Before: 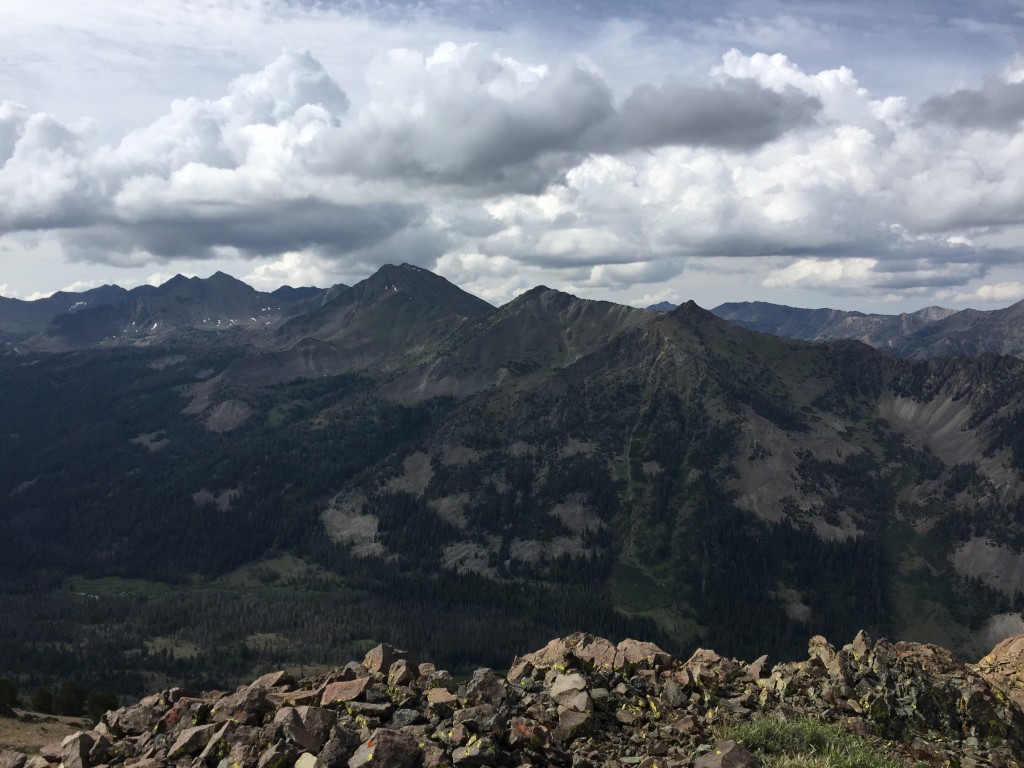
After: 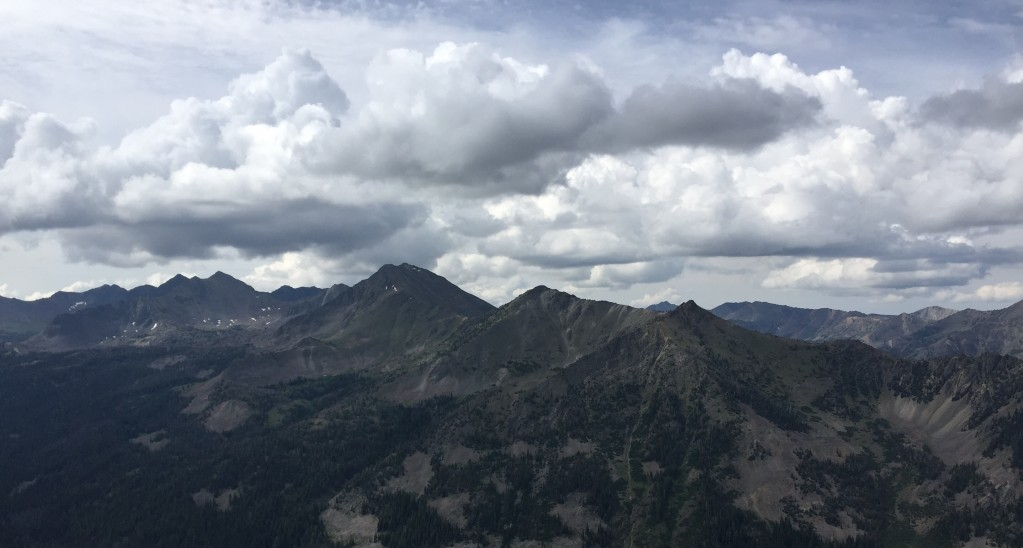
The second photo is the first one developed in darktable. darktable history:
tone equalizer: on, module defaults
crop: bottom 28.576%
